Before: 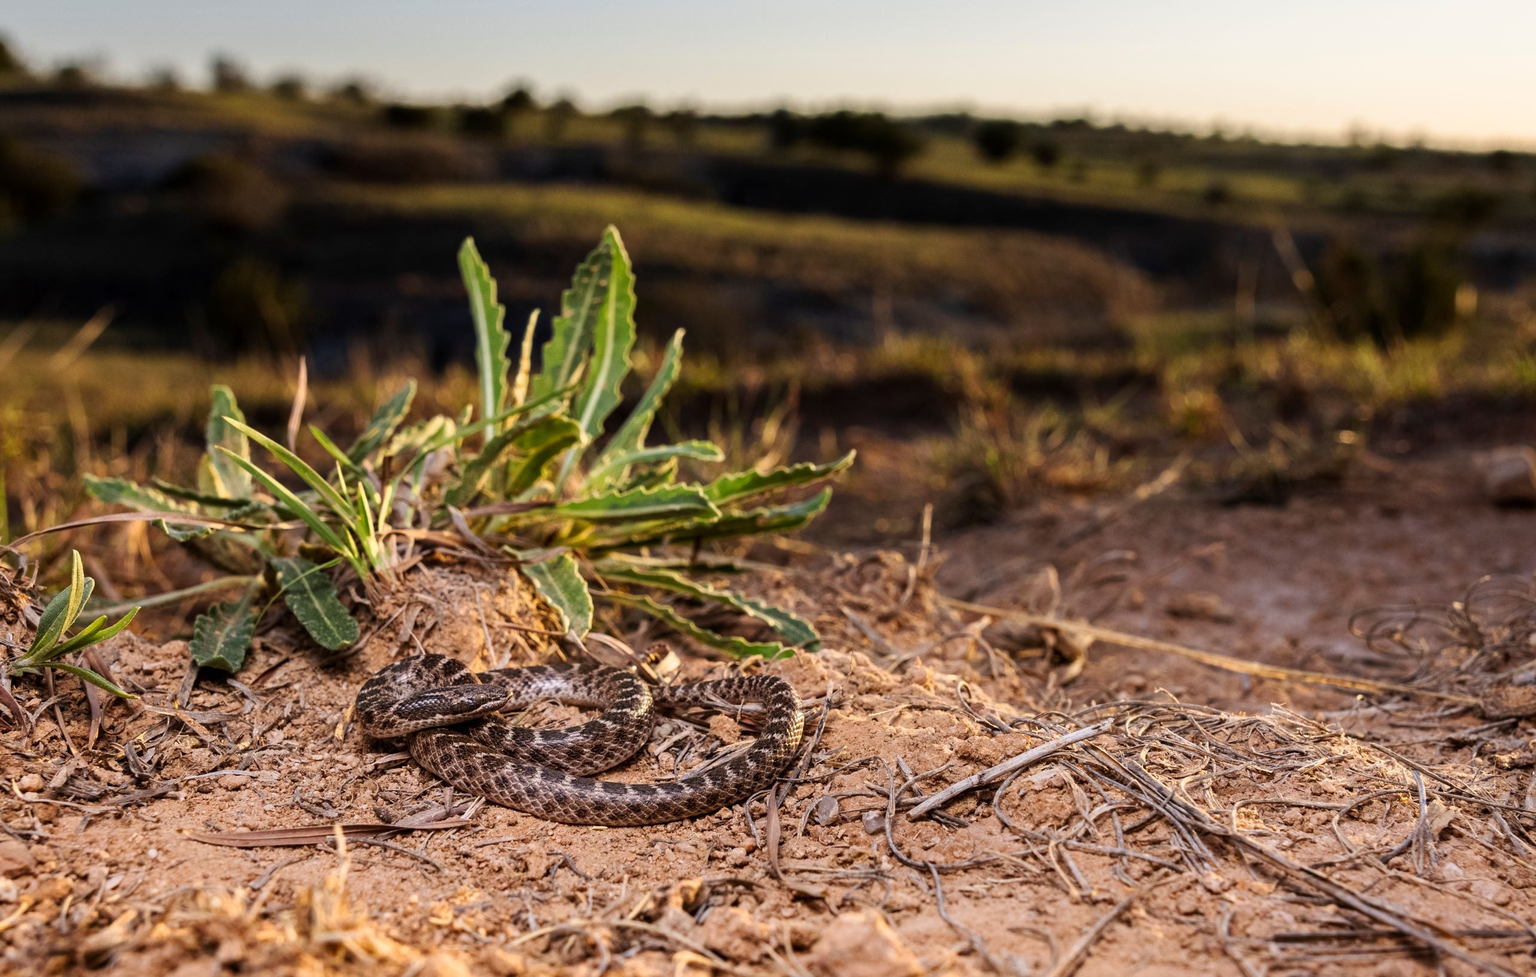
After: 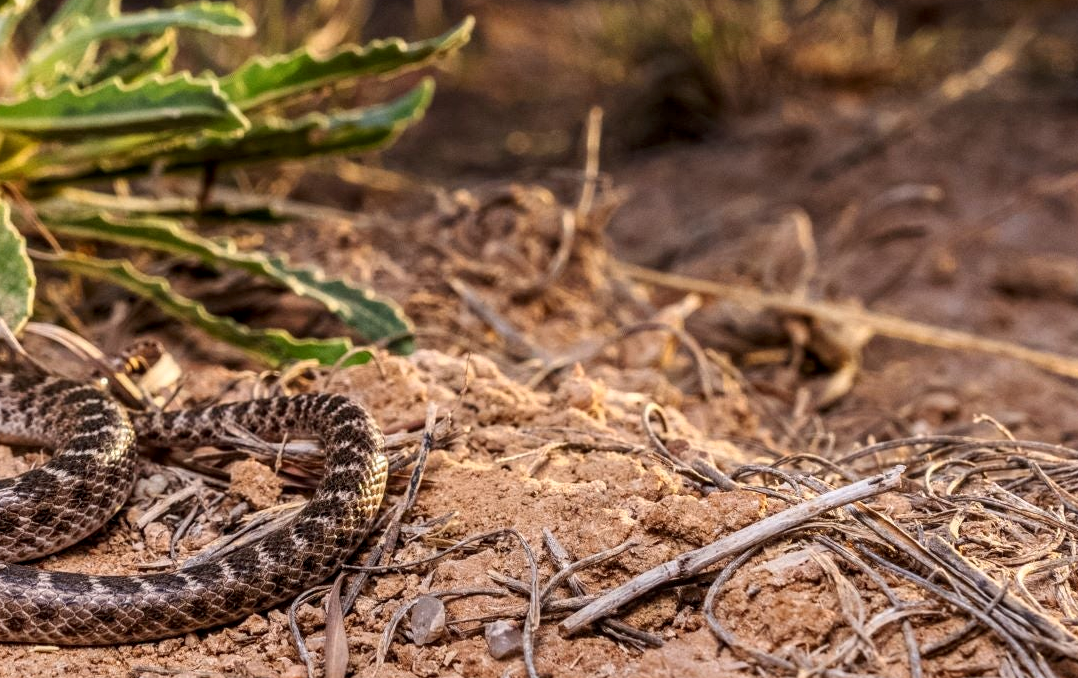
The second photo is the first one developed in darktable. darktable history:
crop: left 37.276%, top 45.067%, right 20.73%, bottom 13.364%
local contrast: on, module defaults
